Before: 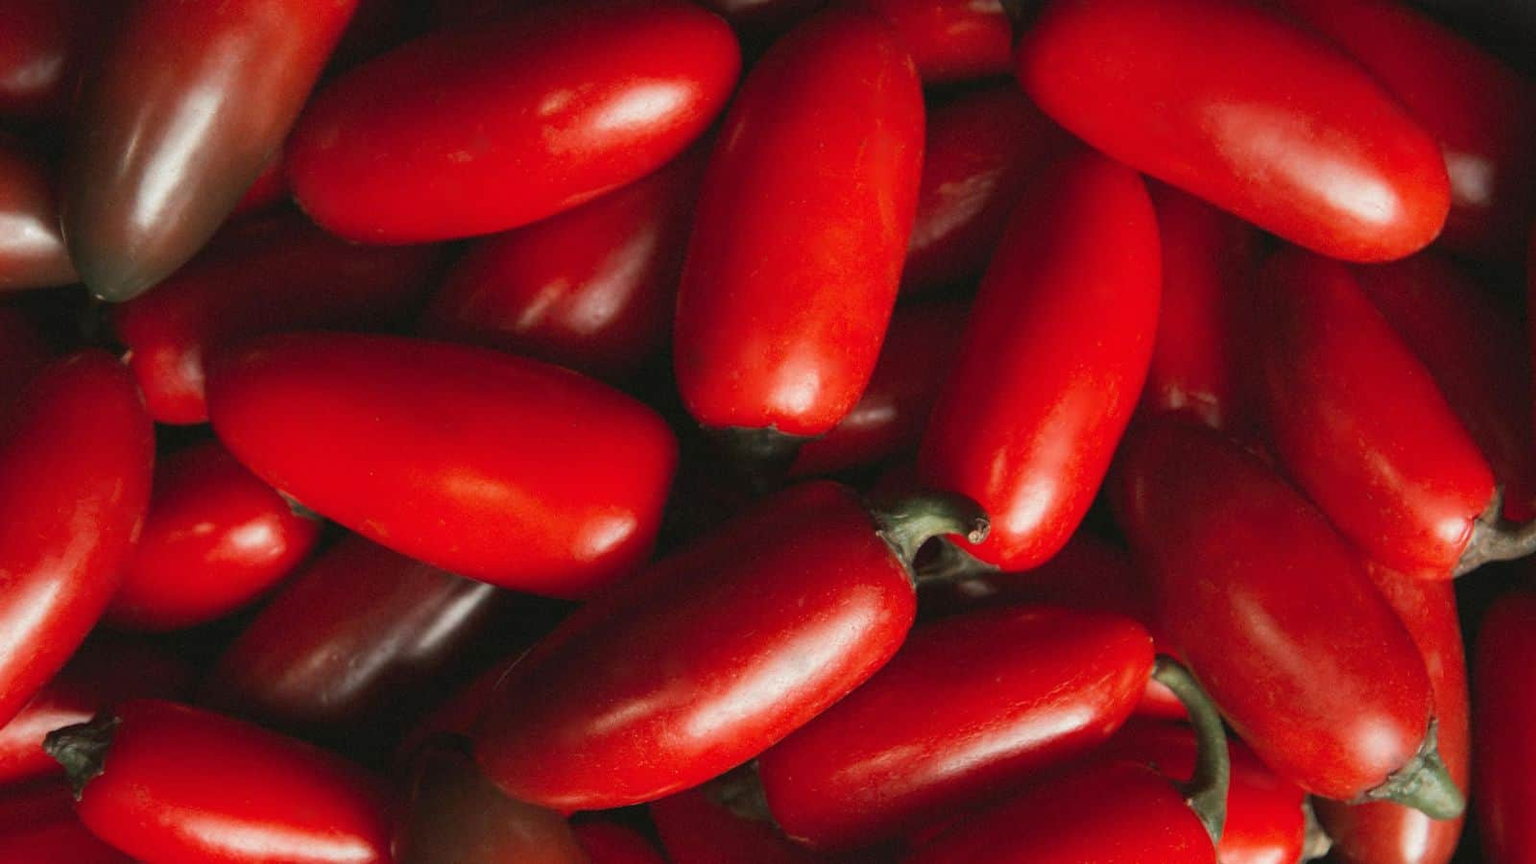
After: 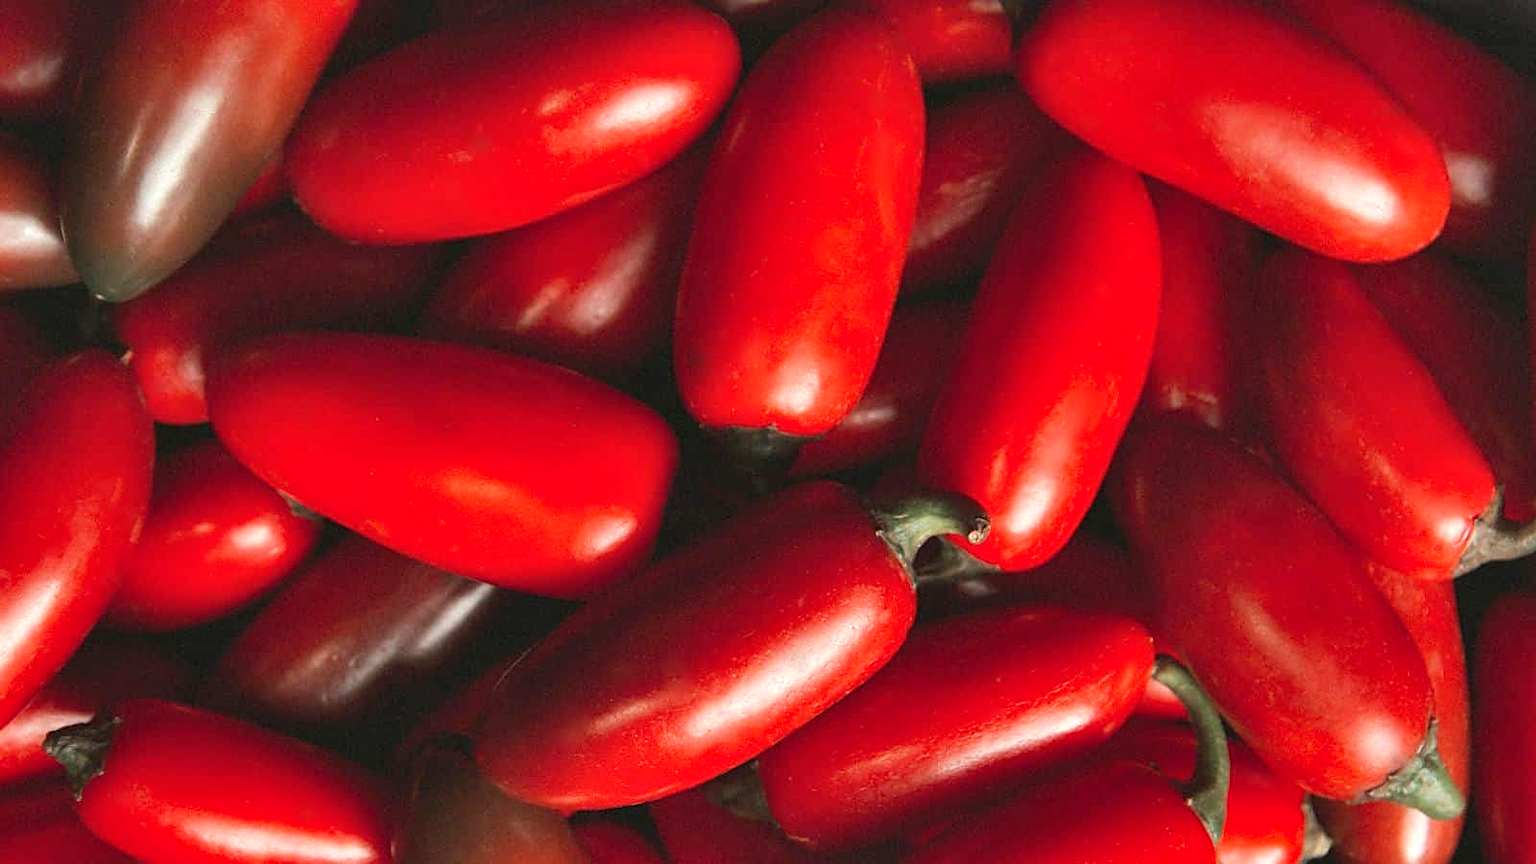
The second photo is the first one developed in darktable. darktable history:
exposure: black level correction 0, exposure 0.5 EV, compensate highlight preservation false
sharpen: on, module defaults
shadows and highlights: white point adjustment -3.59, highlights -63.4, soften with gaussian
